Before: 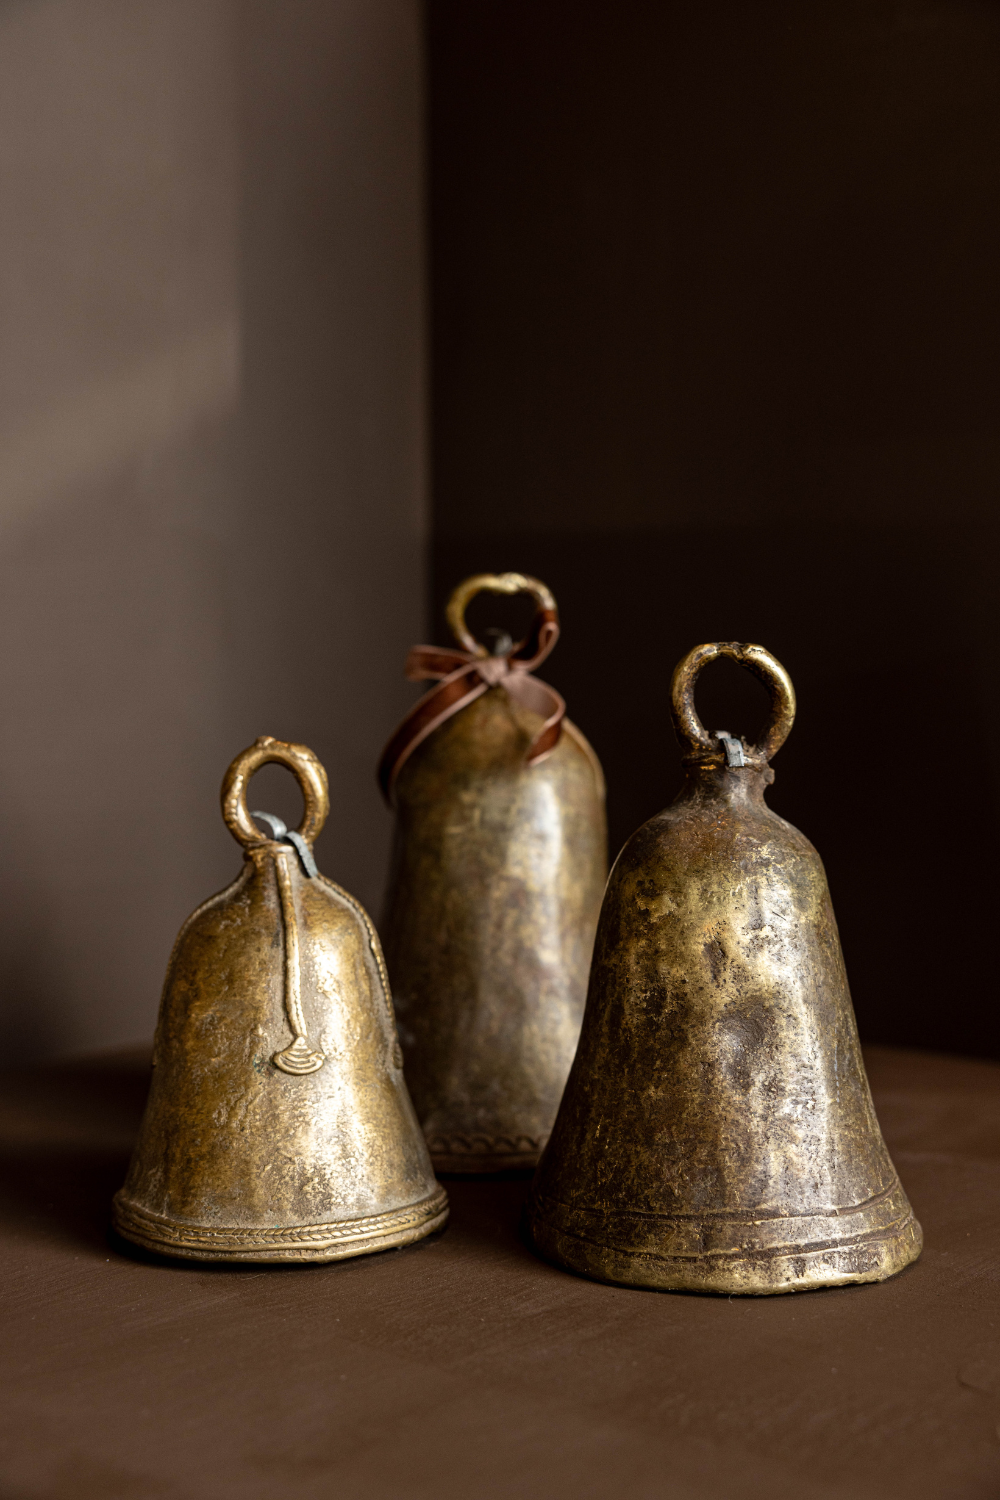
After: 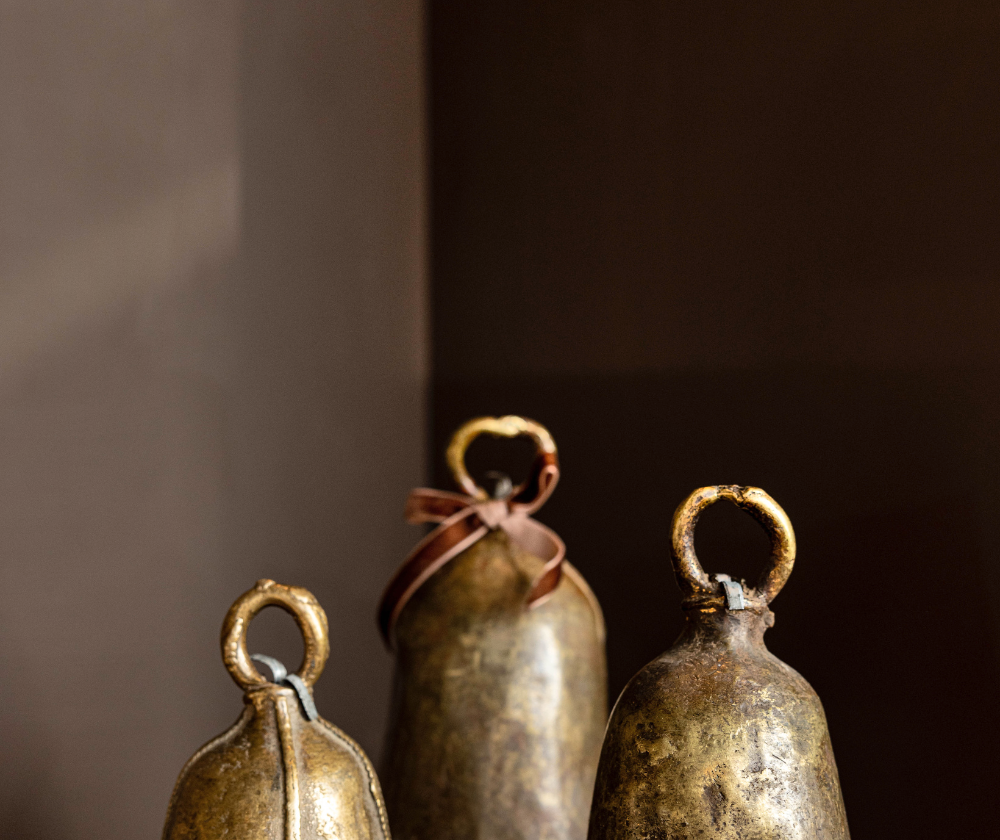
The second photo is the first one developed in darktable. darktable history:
crop and rotate: top 10.496%, bottom 33.486%
shadows and highlights: low approximation 0.01, soften with gaussian
